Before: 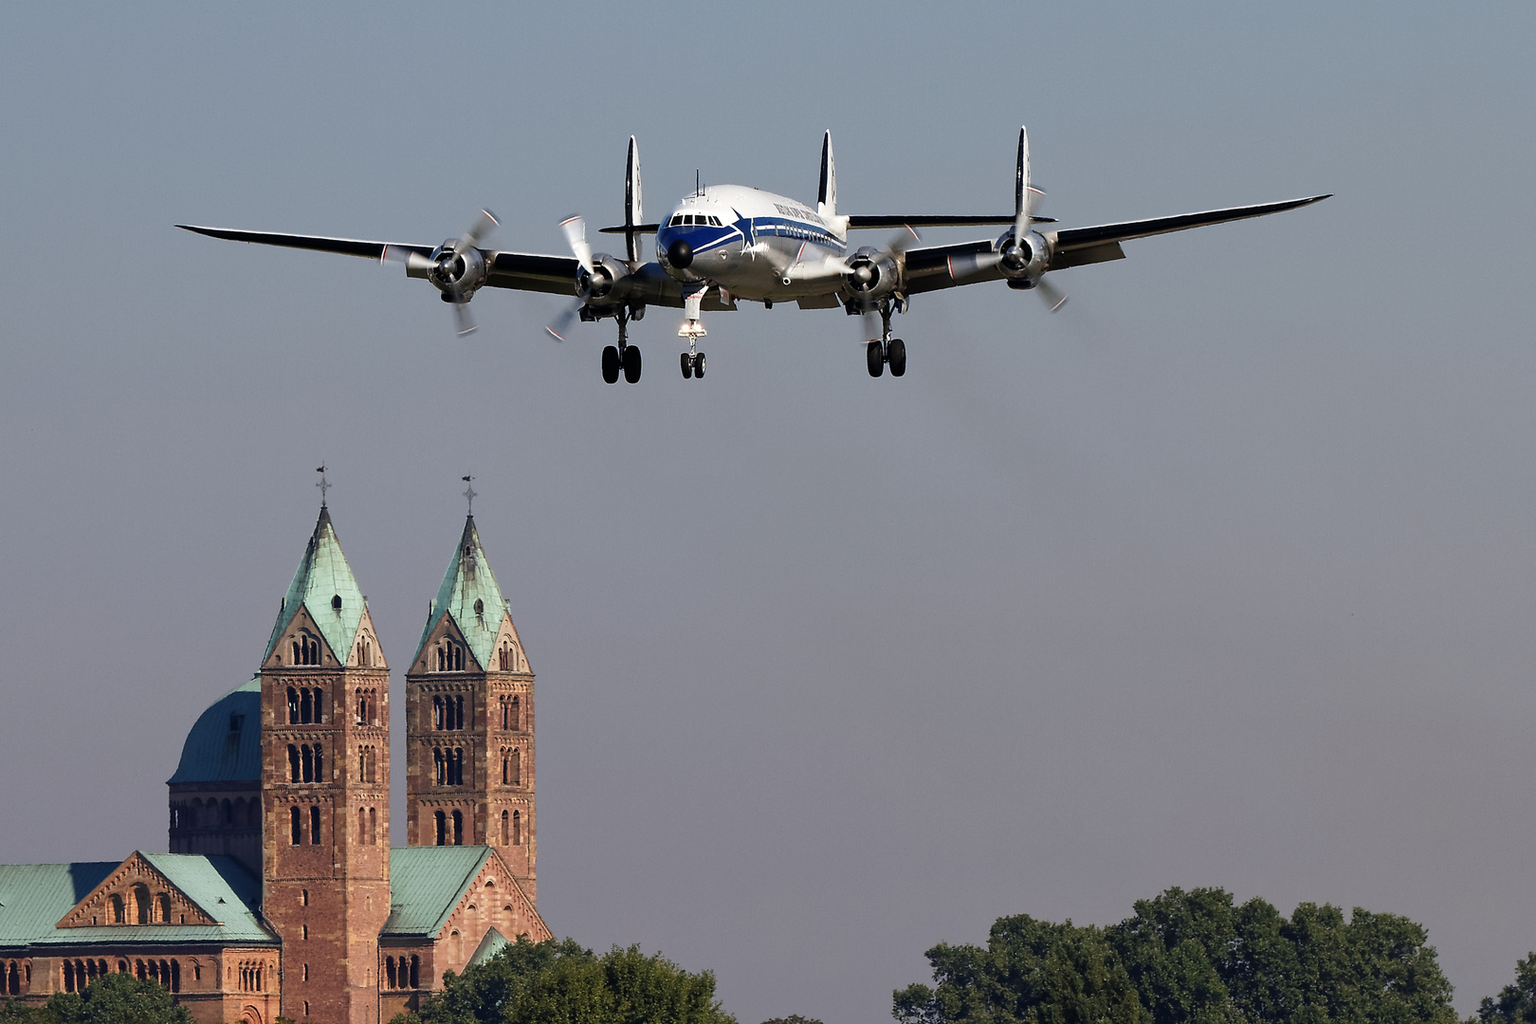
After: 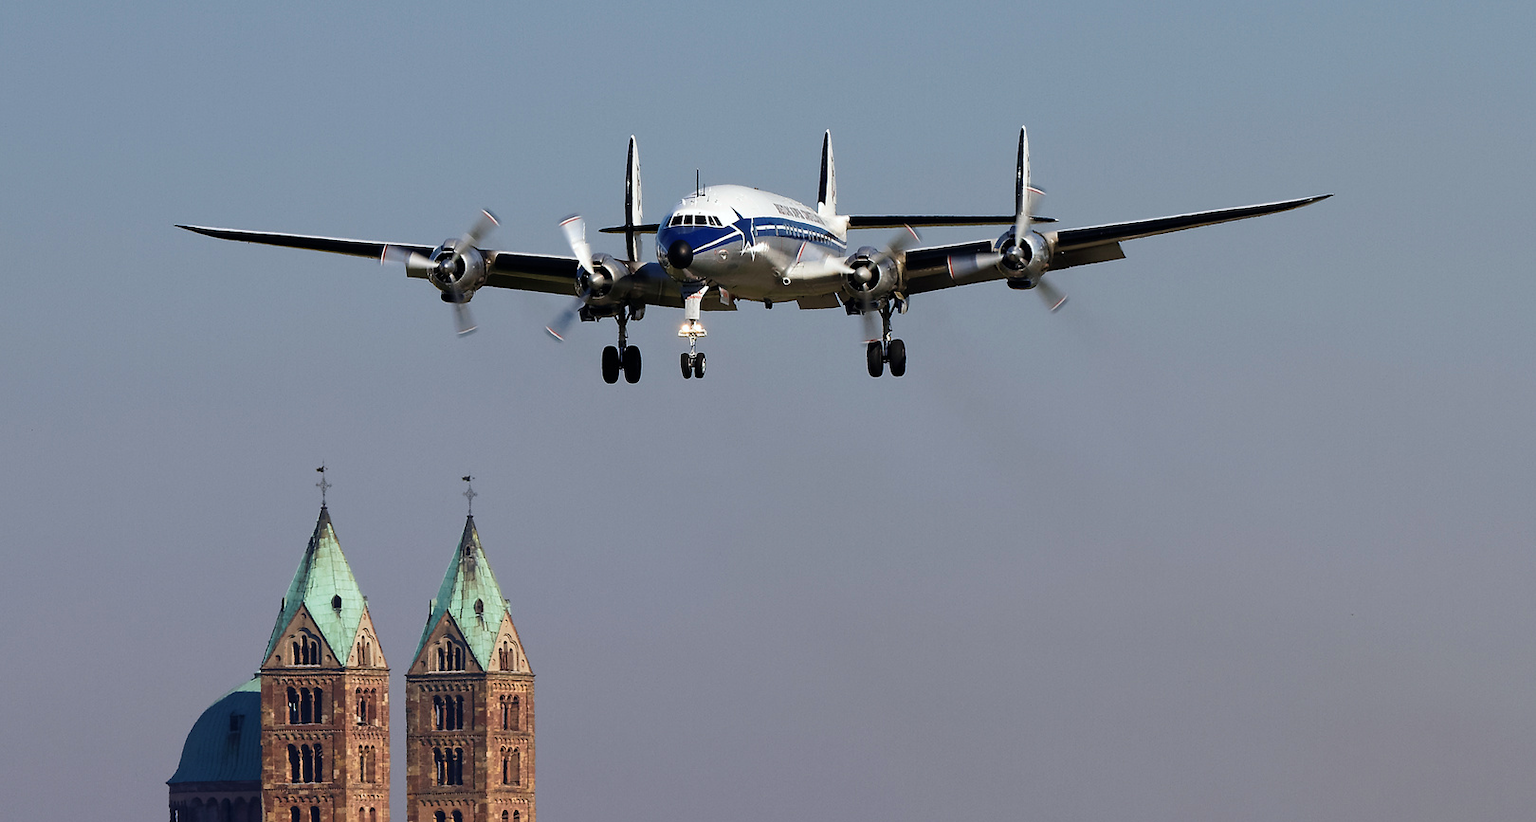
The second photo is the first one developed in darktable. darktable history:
white balance: red 0.986, blue 1.01
velvia: on, module defaults
base curve: exposure shift 0, preserve colors none
crop: bottom 19.644%
